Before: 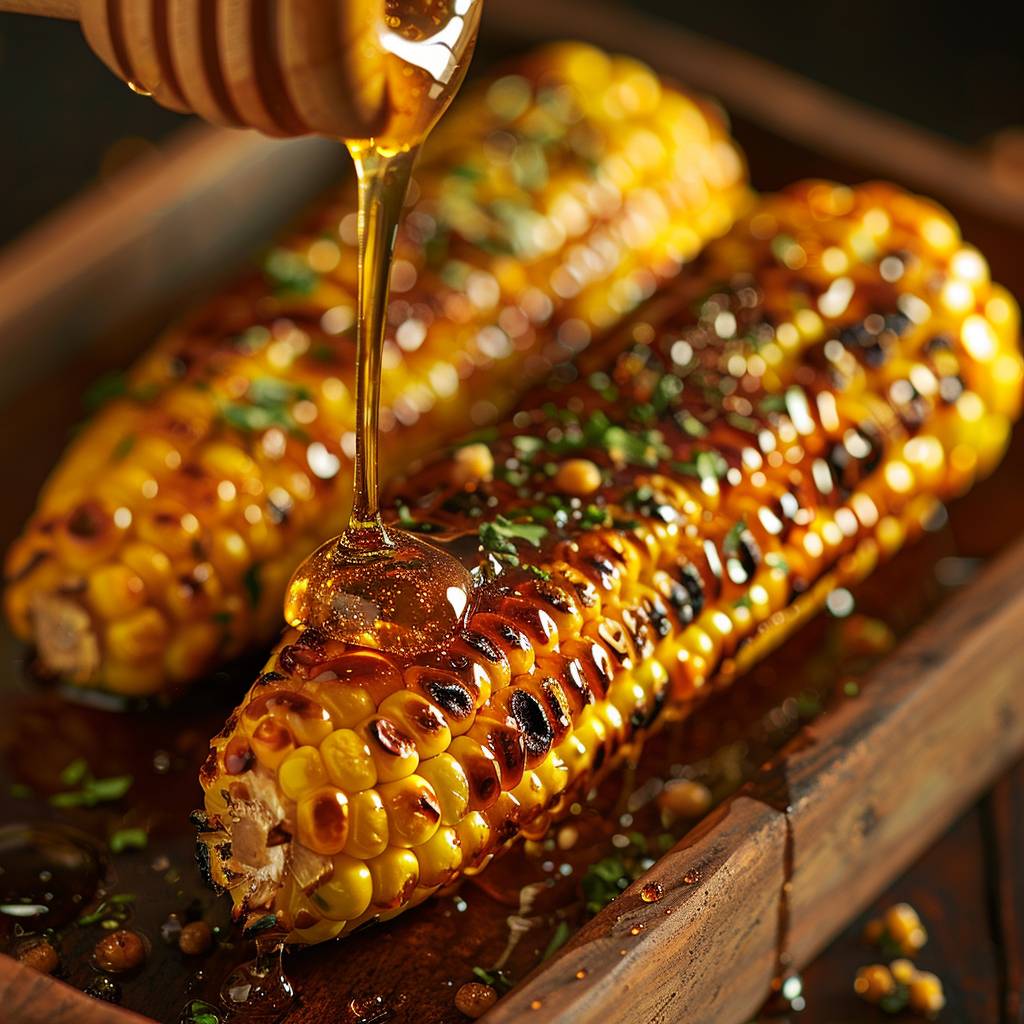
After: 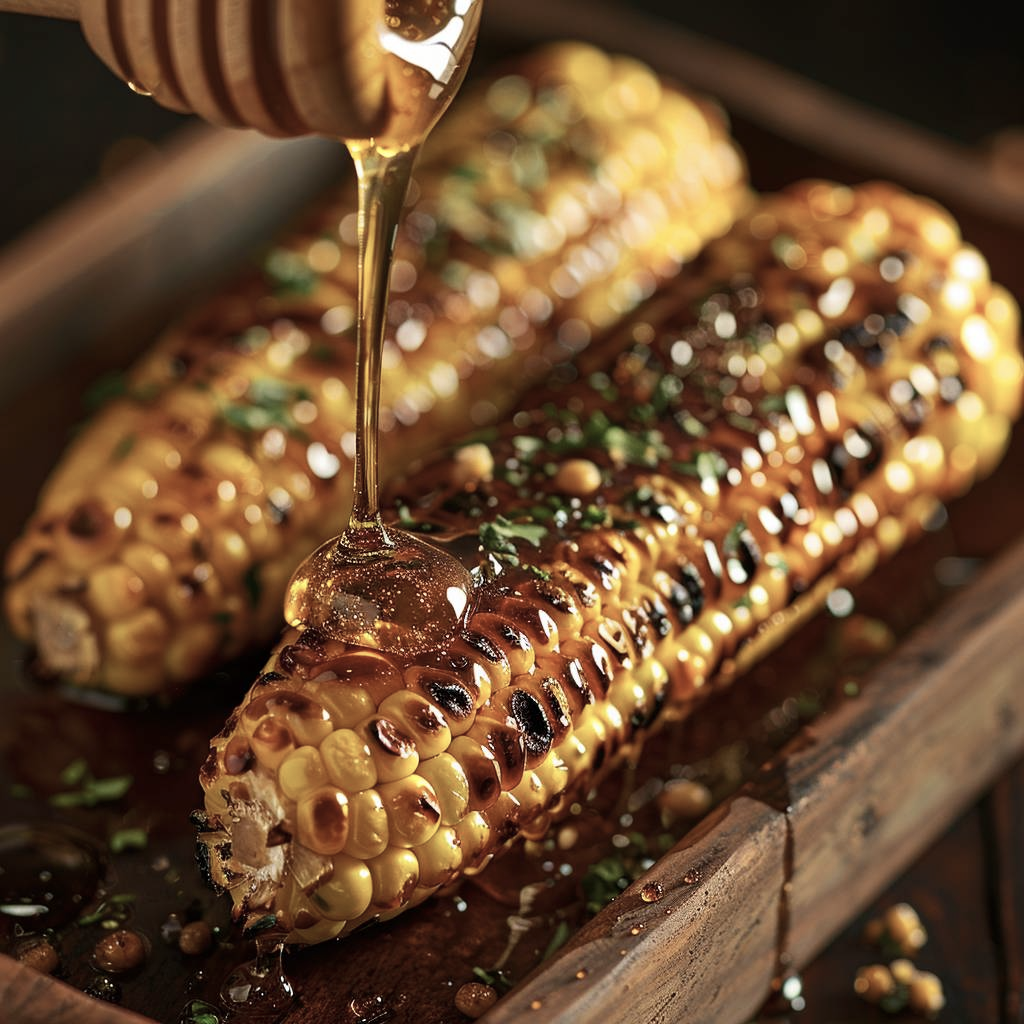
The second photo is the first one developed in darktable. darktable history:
contrast brightness saturation: contrast 0.098, saturation -0.356
